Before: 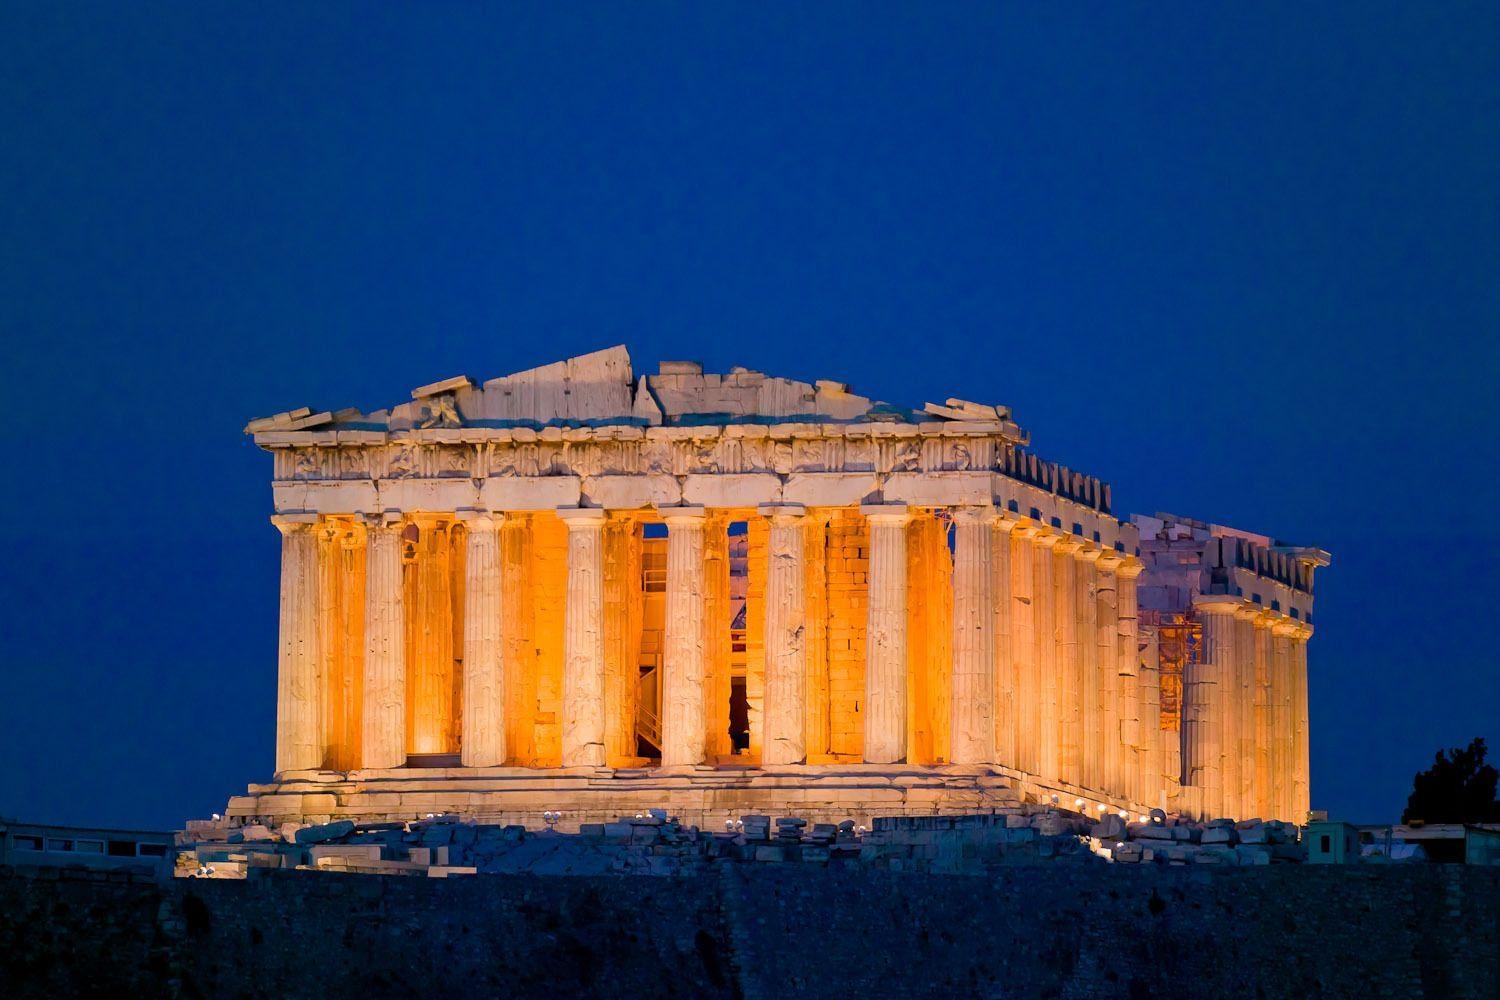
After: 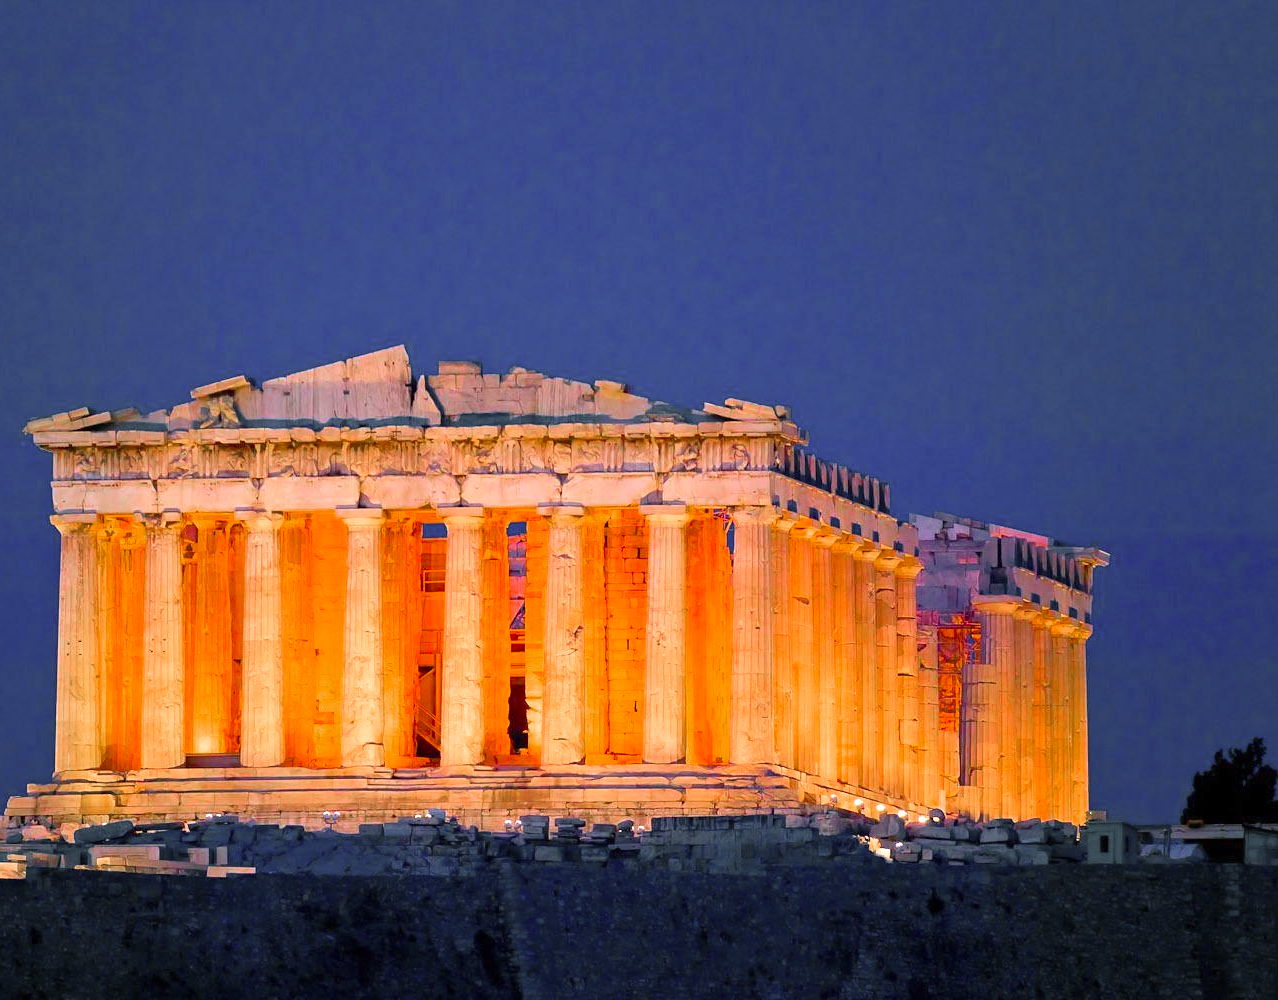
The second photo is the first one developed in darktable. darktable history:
crop and rotate: left 14.769%
color zones: curves: ch0 [(0, 0.48) (0.209, 0.398) (0.305, 0.332) (0.429, 0.493) (0.571, 0.5) (0.714, 0.5) (0.857, 0.5) (1, 0.48)]; ch1 [(0, 0.736) (0.143, 0.625) (0.225, 0.371) (0.429, 0.256) (0.571, 0.241) (0.714, 0.213) (0.857, 0.48) (1, 0.736)]; ch2 [(0, 0.448) (0.143, 0.498) (0.286, 0.5) (0.429, 0.5) (0.571, 0.5) (0.714, 0.5) (0.857, 0.5) (1, 0.448)]
exposure: exposure 0.786 EV, compensate exposure bias true, compensate highlight preservation false
